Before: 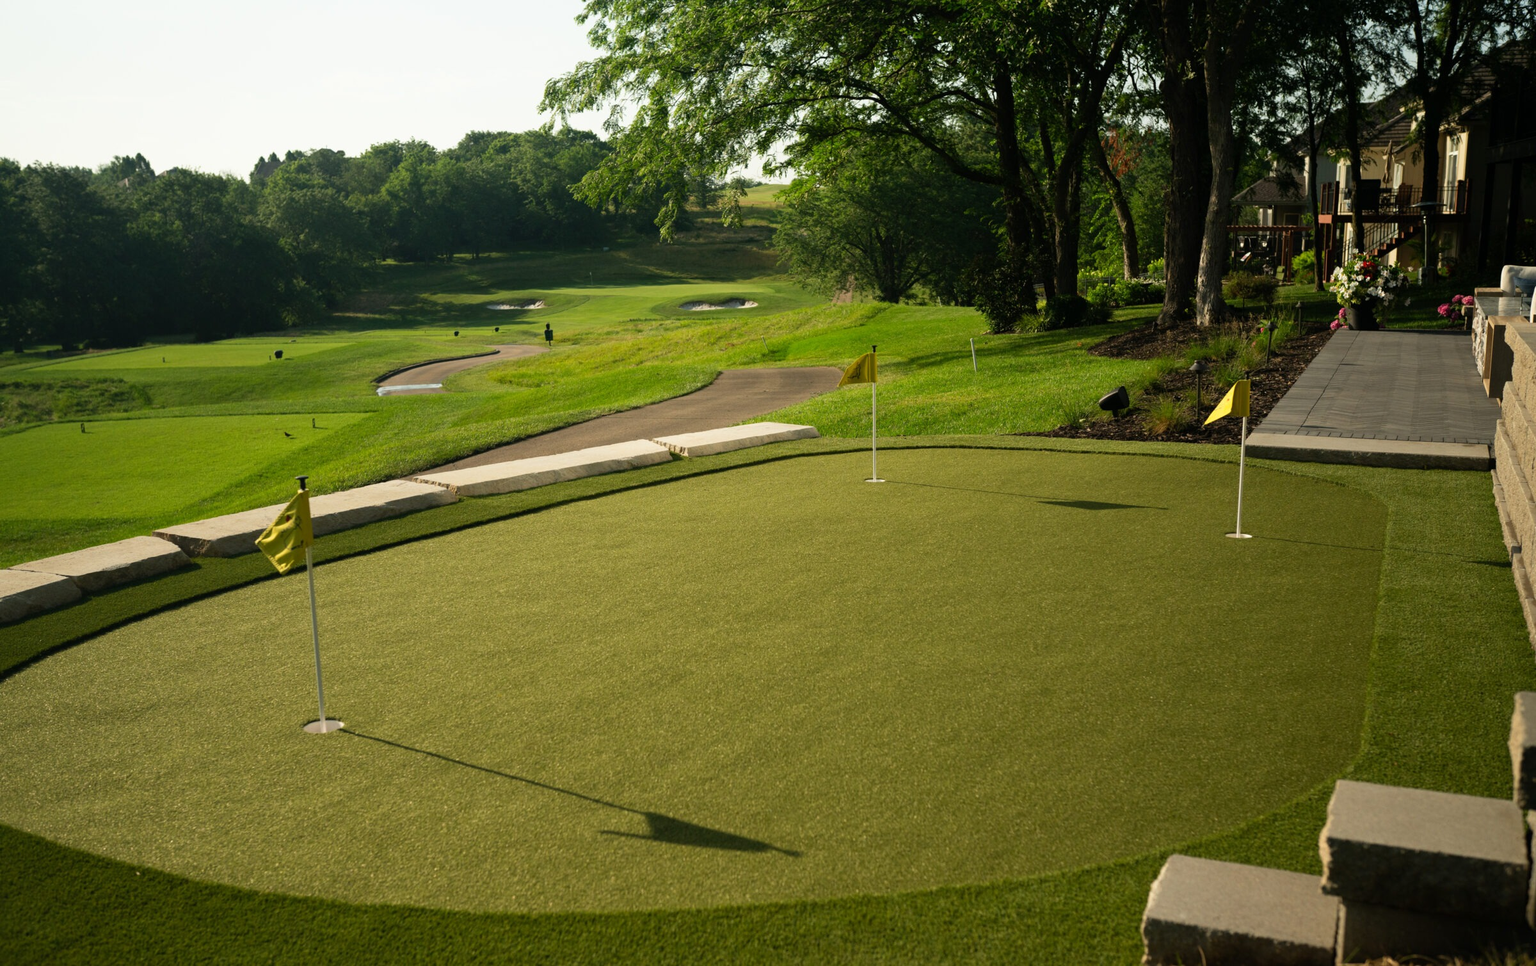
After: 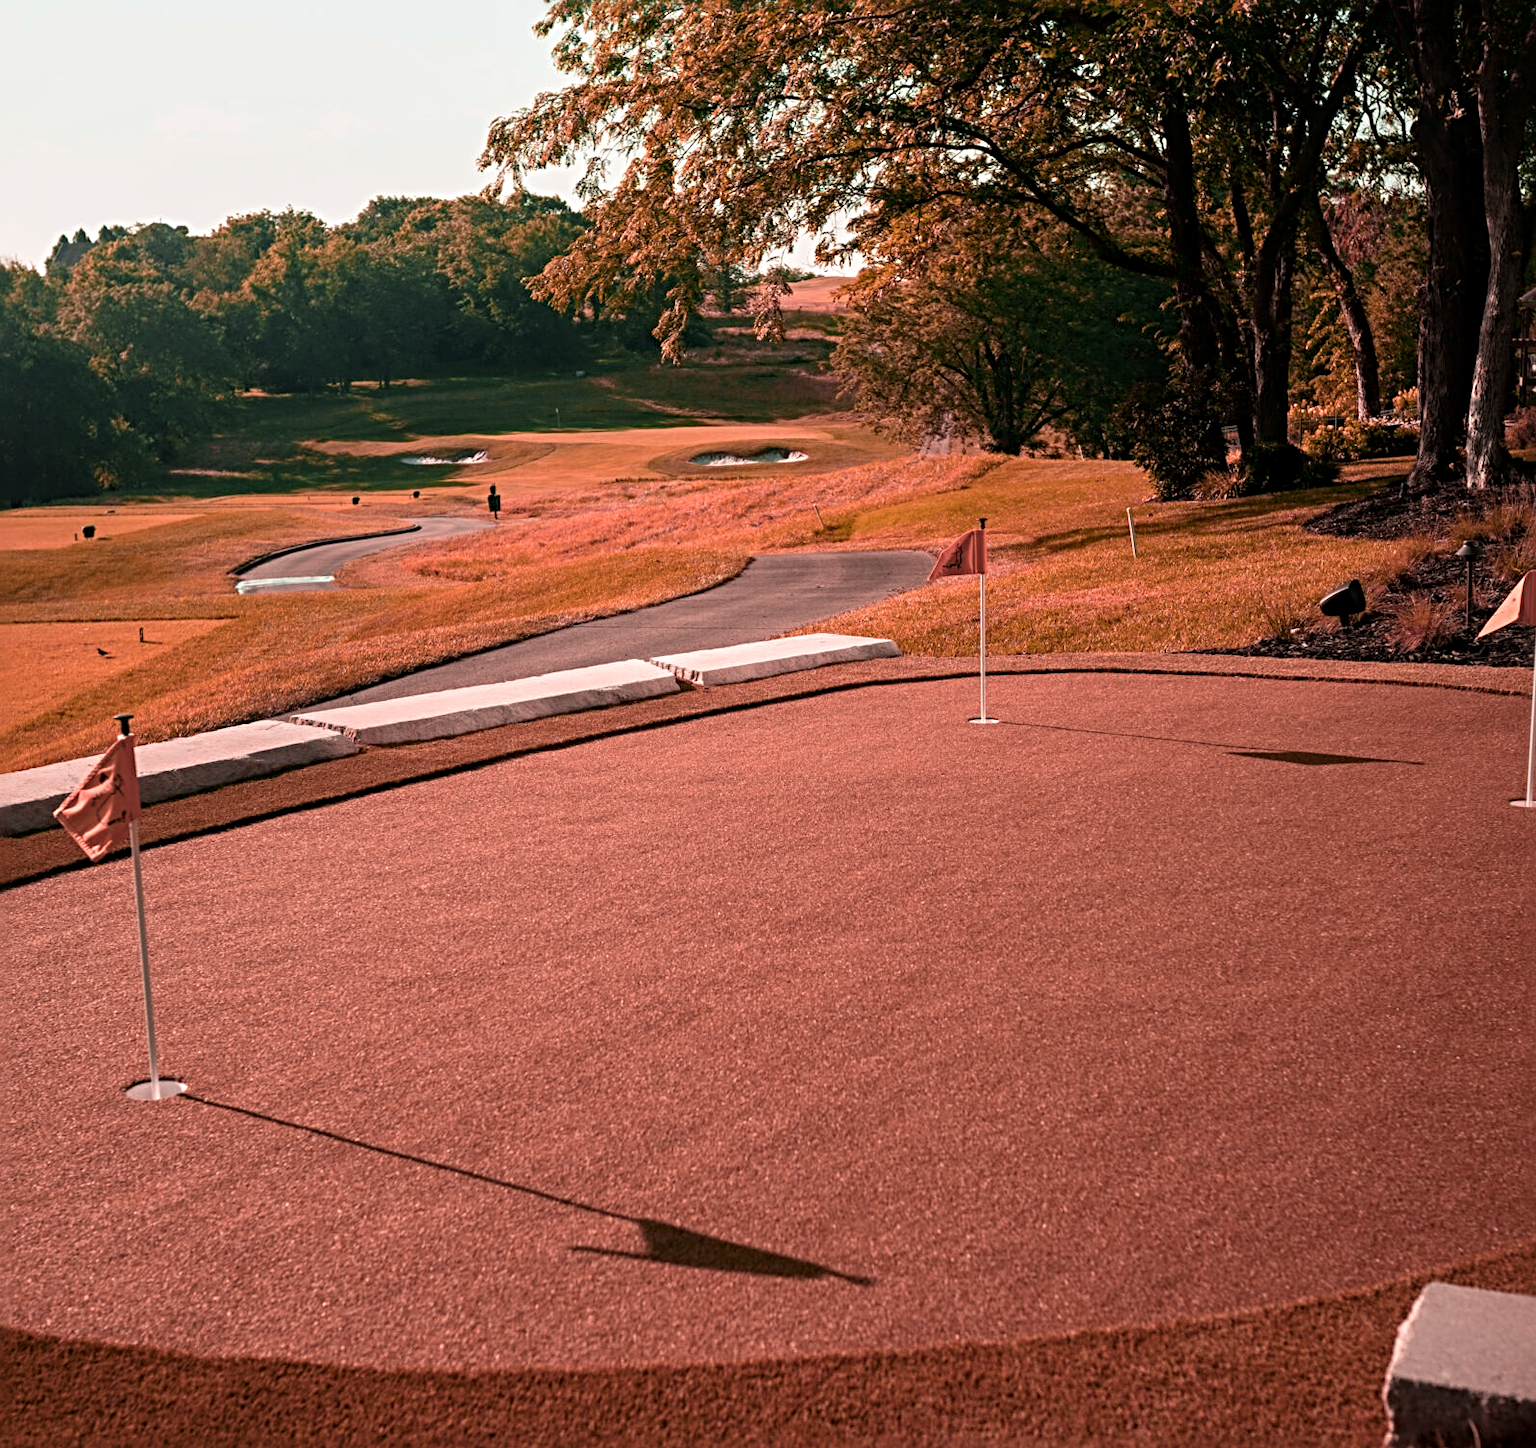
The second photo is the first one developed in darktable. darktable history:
local contrast: on, module defaults
sharpen: radius 4.883
color zones: curves: ch2 [(0, 0.5) (0.084, 0.497) (0.323, 0.335) (0.4, 0.497) (1, 0.5)], process mode strong
crop and rotate: left 14.292%, right 19.041%
